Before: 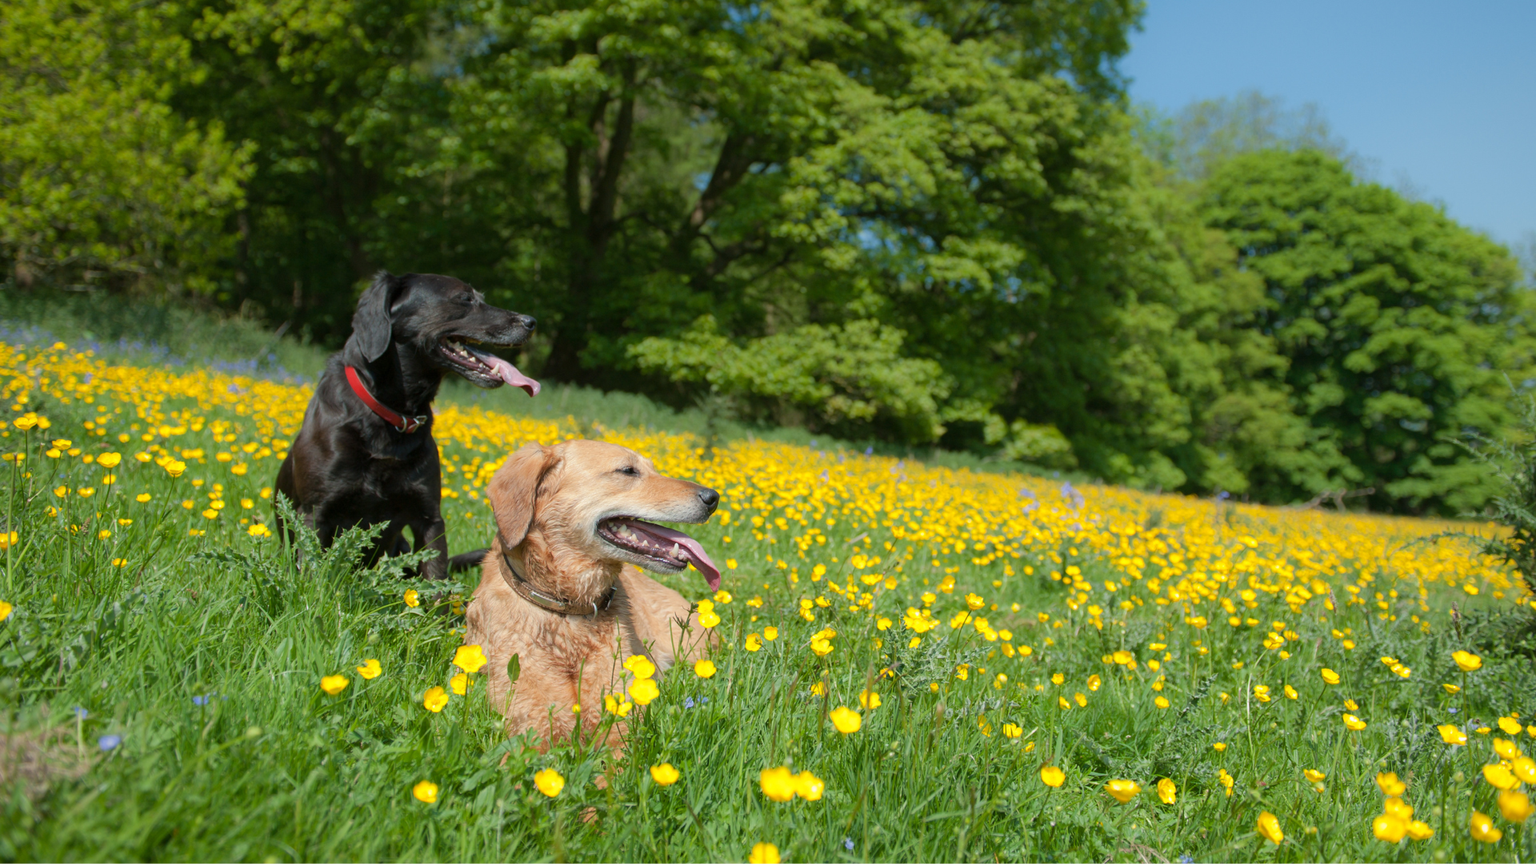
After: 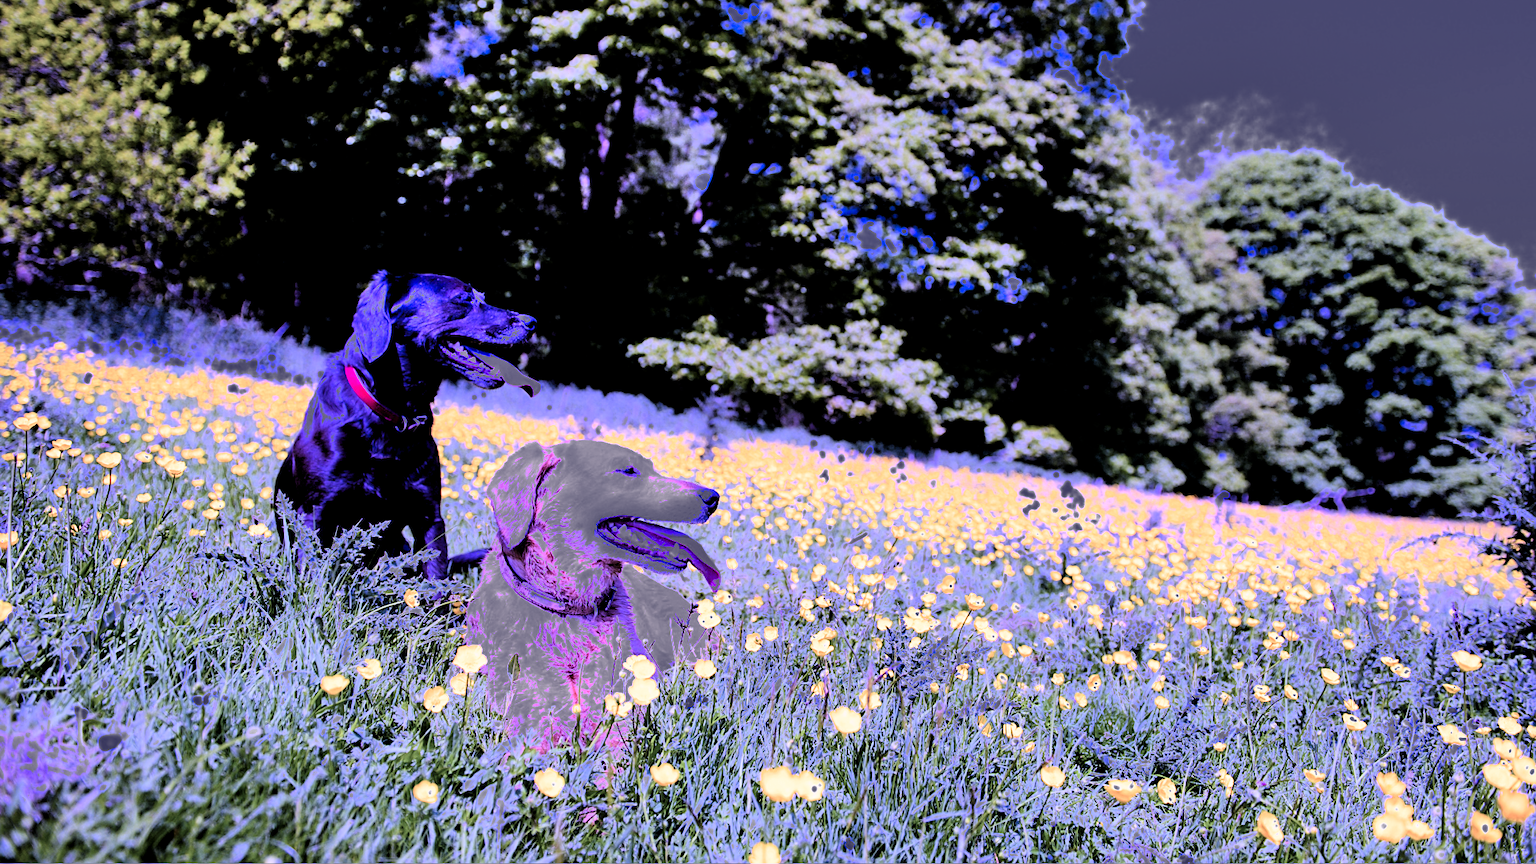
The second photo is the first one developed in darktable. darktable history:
filmic rgb: middle gray luminance 13.55%, black relative exposure -1.97 EV, white relative exposure 3.1 EV, threshold 6 EV, target black luminance 0%, hardness 1.79, latitude 59.23%, contrast 1.728, highlights saturation mix 5%, shadows ↔ highlights balance -37.52%, add noise in highlights 0, color science v3 (2019), use custom middle-gray values true, iterations of high-quality reconstruction 0, contrast in highlights soft, enable highlight reconstruction true
color calibration: illuminant custom, x 0.379, y 0.481, temperature 4443.07 K
shadows and highlights: shadows color adjustment 97.66%, soften with gaussian
sharpen: on, module defaults
white balance: red 0.98, blue 1.61
contrast brightness saturation: contrast 0.2, brightness -0.11, saturation 0.1
